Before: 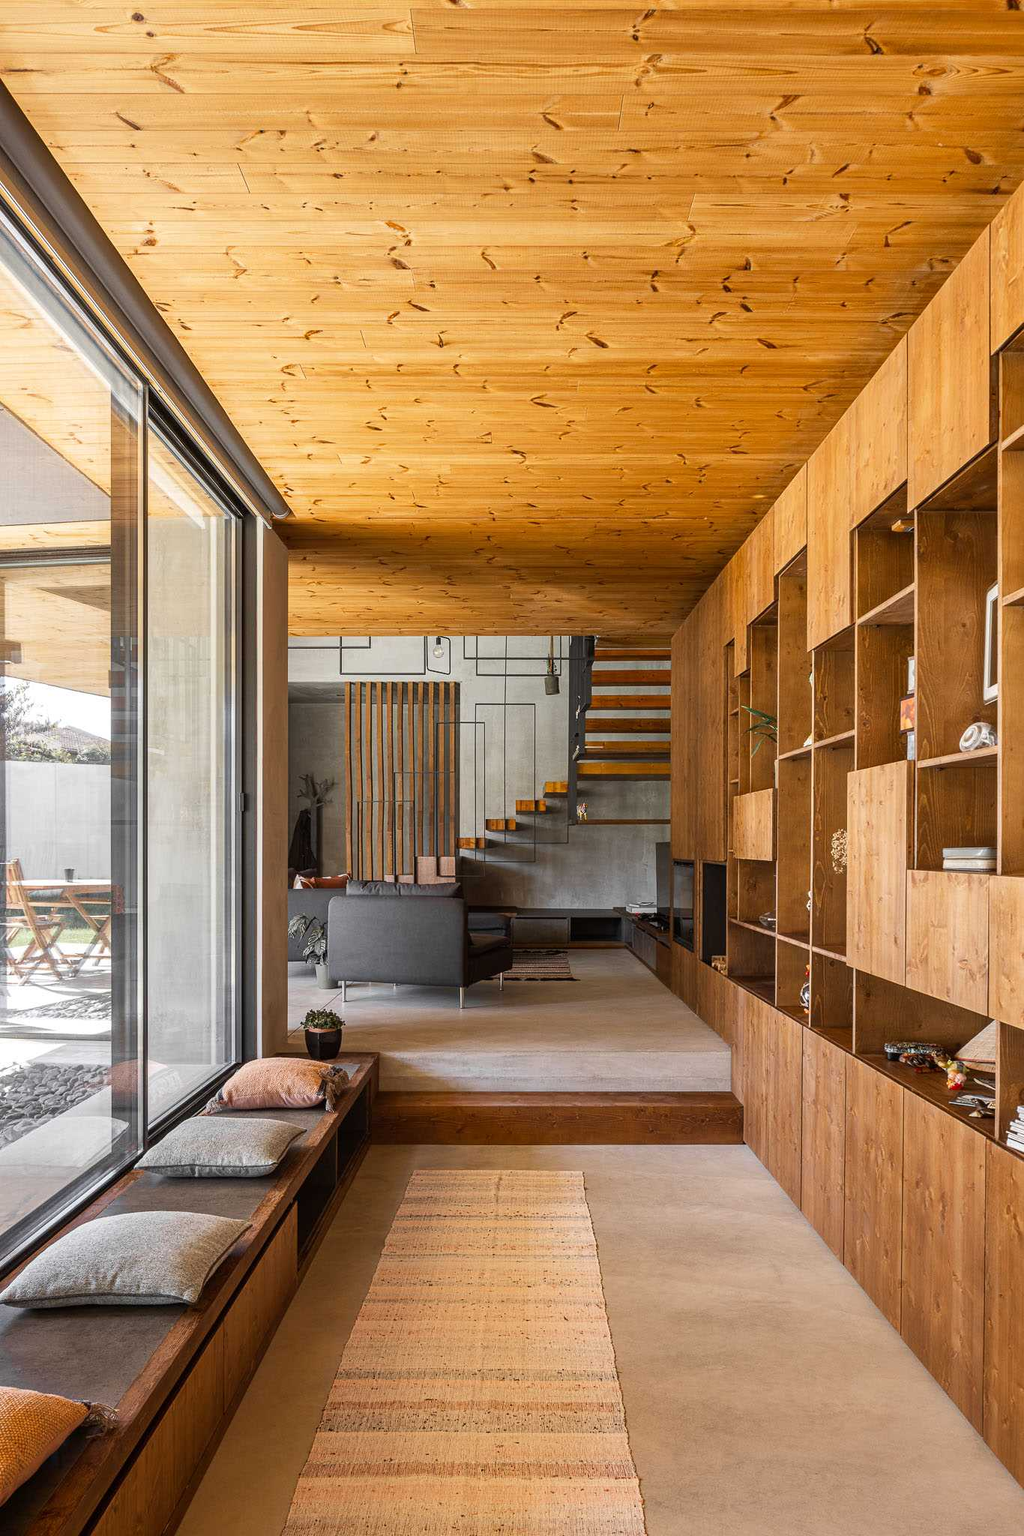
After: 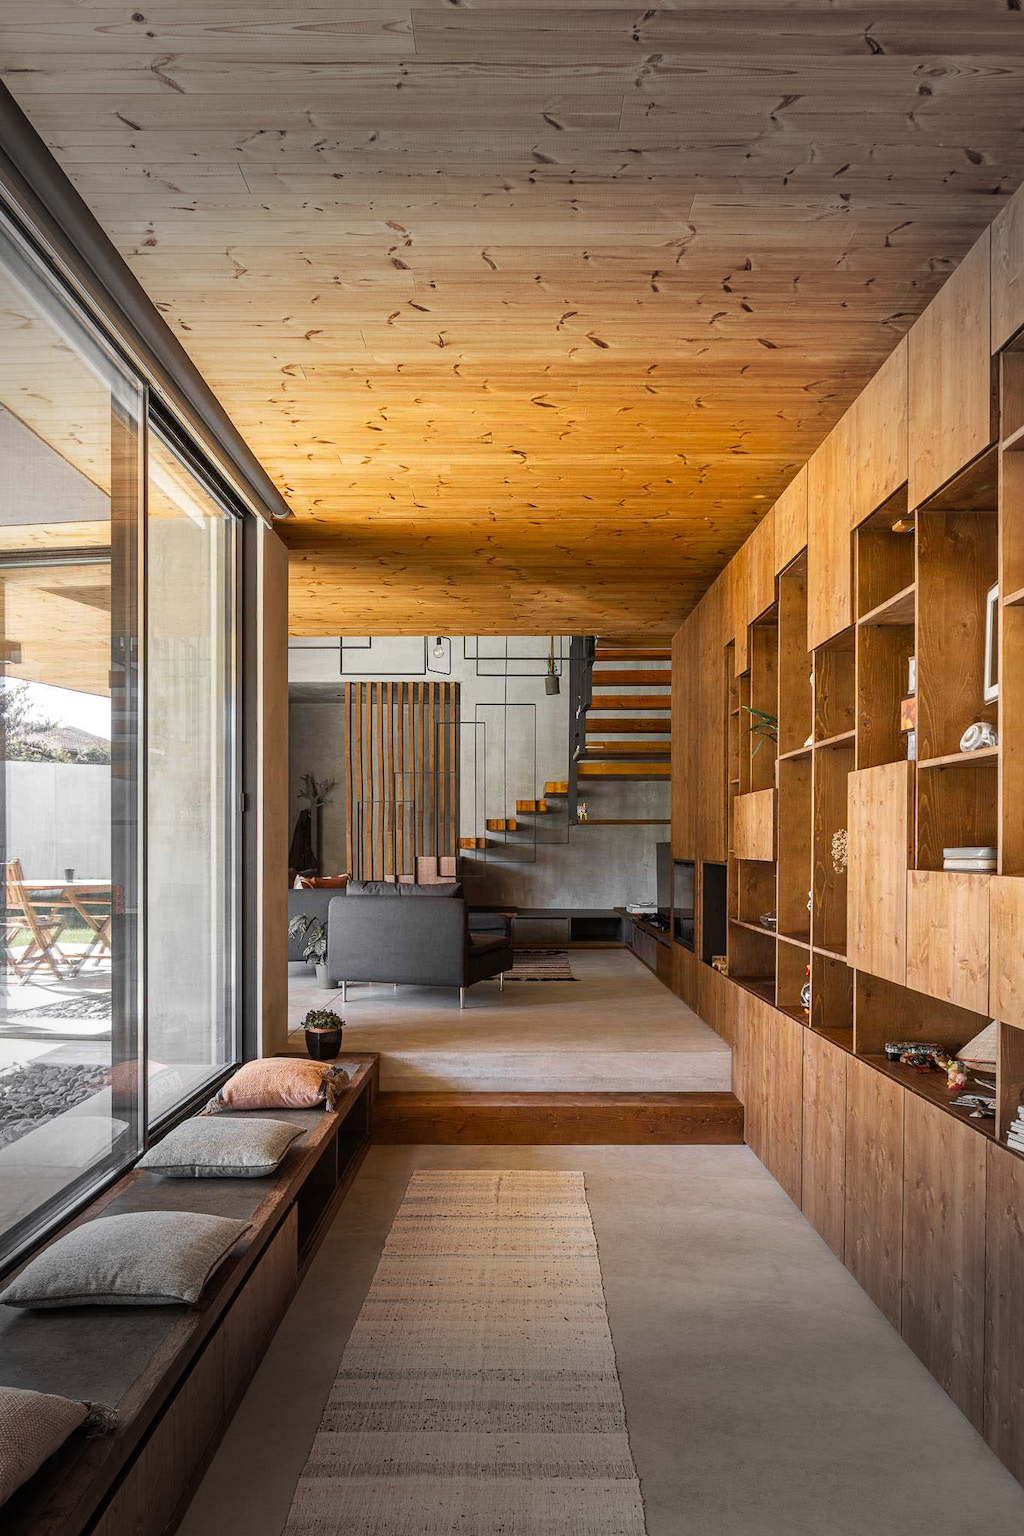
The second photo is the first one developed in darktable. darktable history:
vignetting: fall-off start 70.78%, brightness -0.616, saturation -0.668, width/height ratio 1.333
